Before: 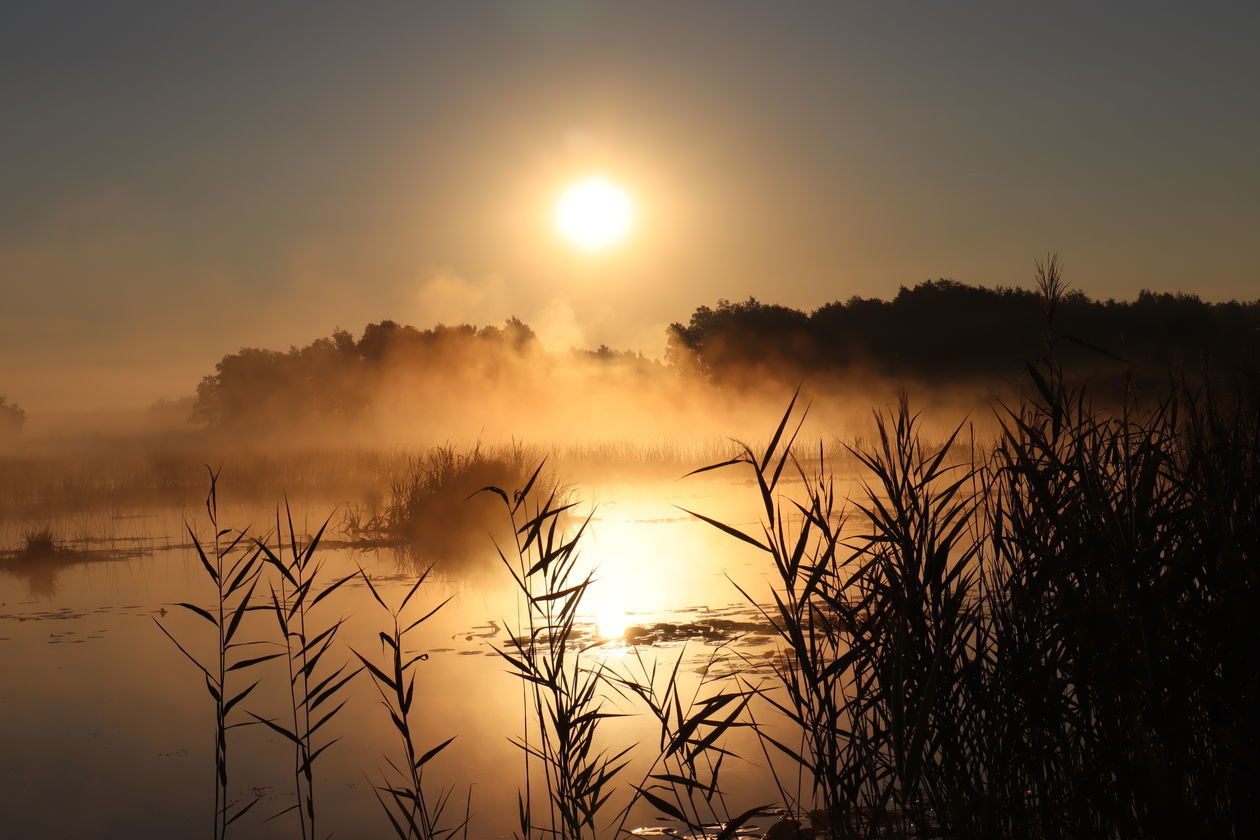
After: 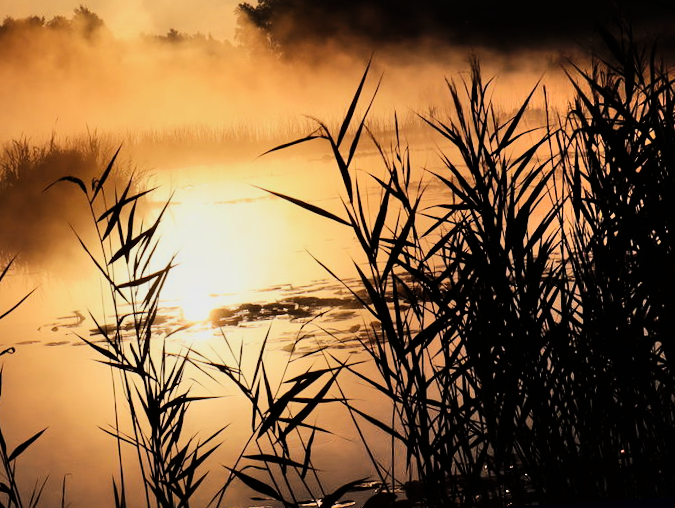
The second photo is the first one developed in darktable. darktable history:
filmic rgb: black relative exposure -7.65 EV, white relative exposure 4.56 EV, hardness 3.61, color science v6 (2022)
rotate and perspective: rotation -3.18°, automatic cropping off
crop: left 34.479%, top 38.822%, right 13.718%, bottom 5.172%
shadows and highlights: shadows 60, soften with gaussian
tone equalizer: -8 EV -0.75 EV, -7 EV -0.7 EV, -6 EV -0.6 EV, -5 EV -0.4 EV, -3 EV 0.4 EV, -2 EV 0.6 EV, -1 EV 0.7 EV, +0 EV 0.75 EV, edges refinement/feathering 500, mask exposure compensation -1.57 EV, preserve details no
